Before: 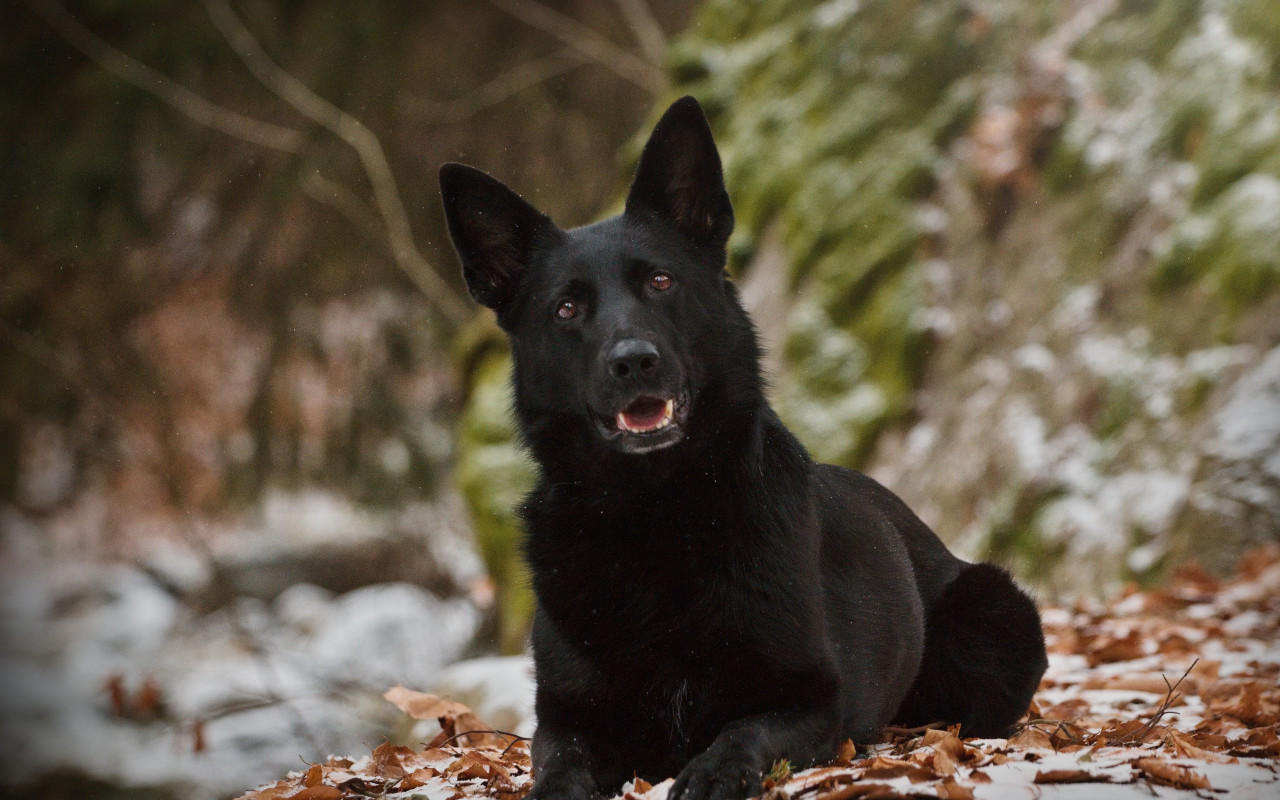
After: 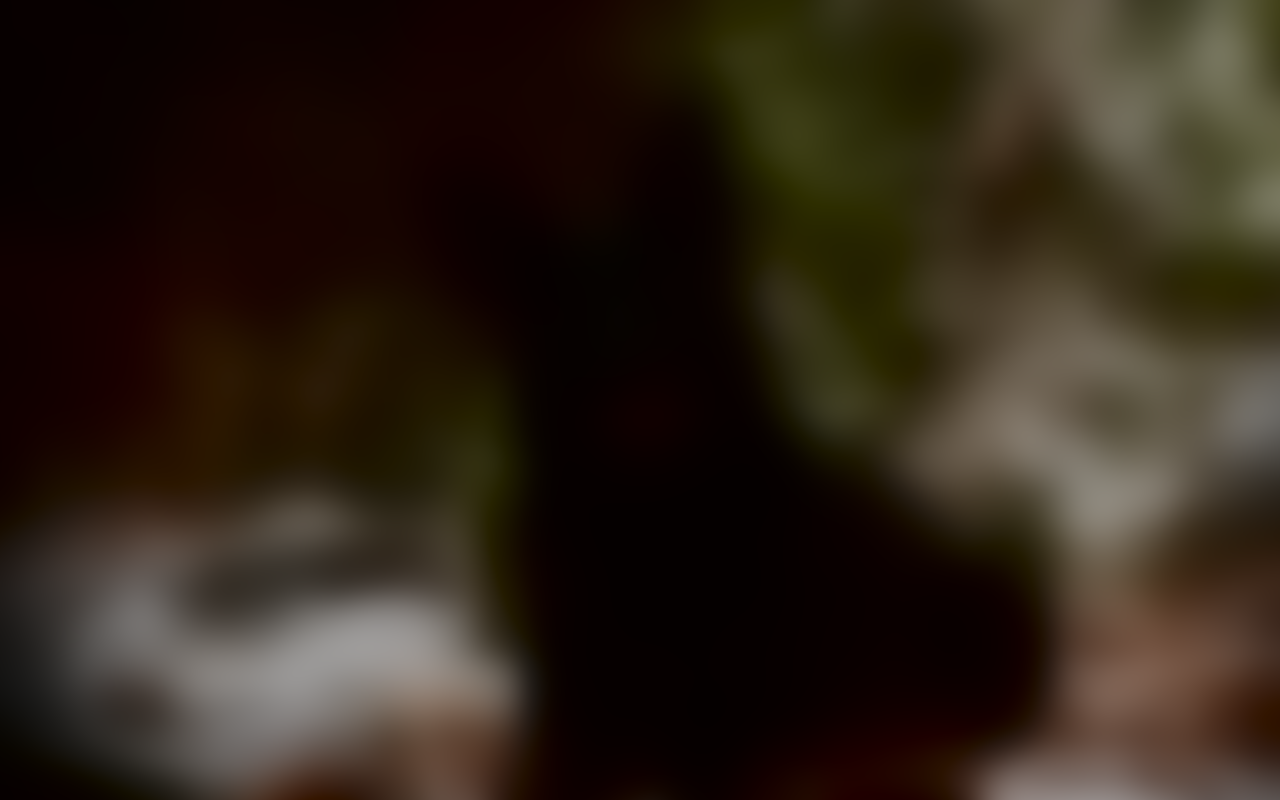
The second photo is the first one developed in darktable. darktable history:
white balance: emerald 1
lowpass: radius 31.92, contrast 1.72, brightness -0.98, saturation 0.94
